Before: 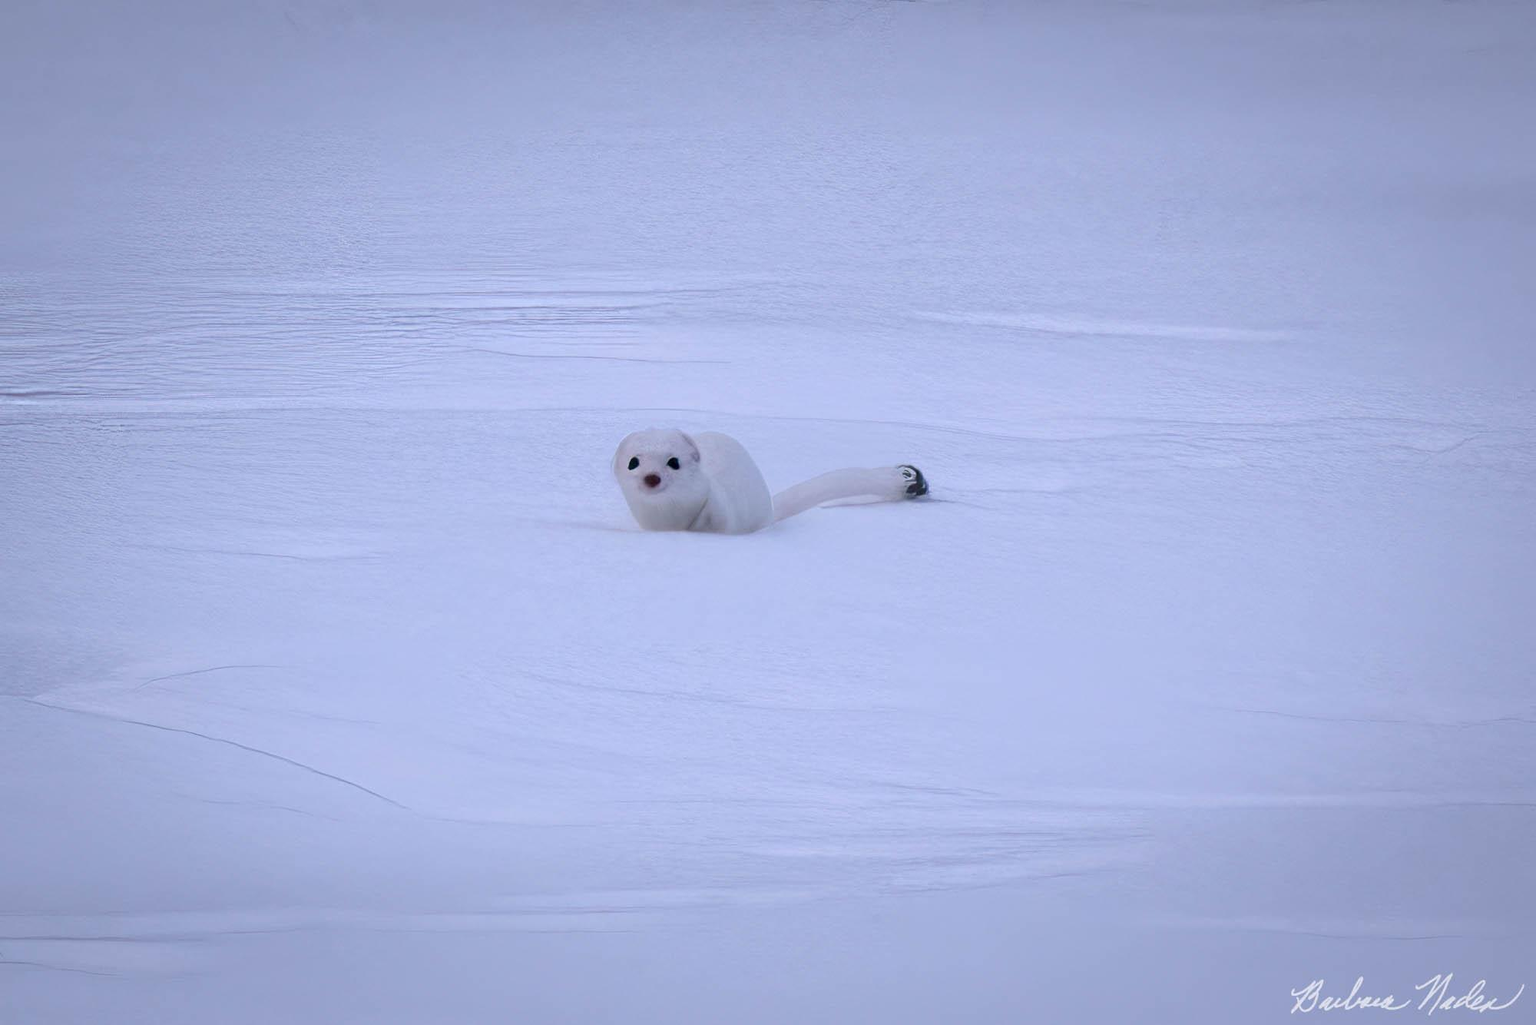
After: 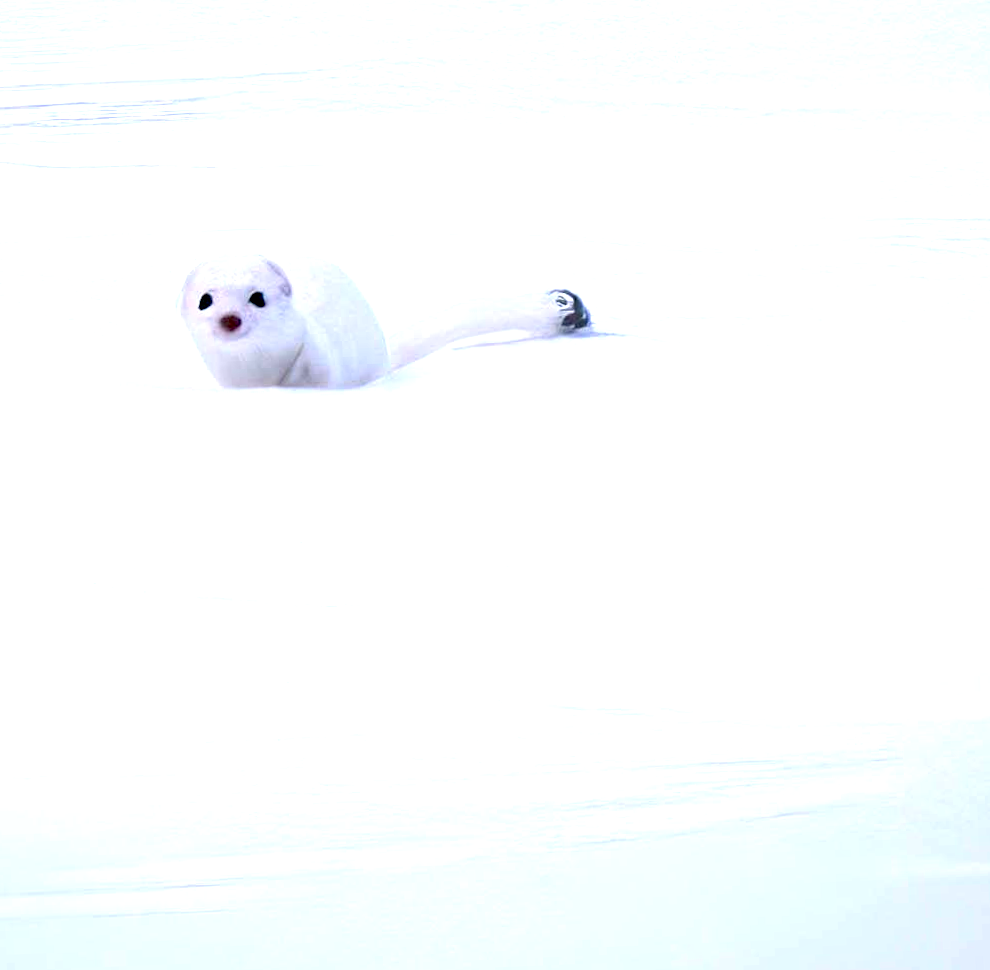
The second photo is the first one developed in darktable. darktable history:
haze removal: compatibility mode true, adaptive false
crop: left 31.379%, top 24.658%, right 20.326%, bottom 6.628%
exposure: black level correction 0, exposure 1.388 EV, compensate exposure bias true, compensate highlight preservation false
rotate and perspective: rotation -2.29°, automatic cropping off
